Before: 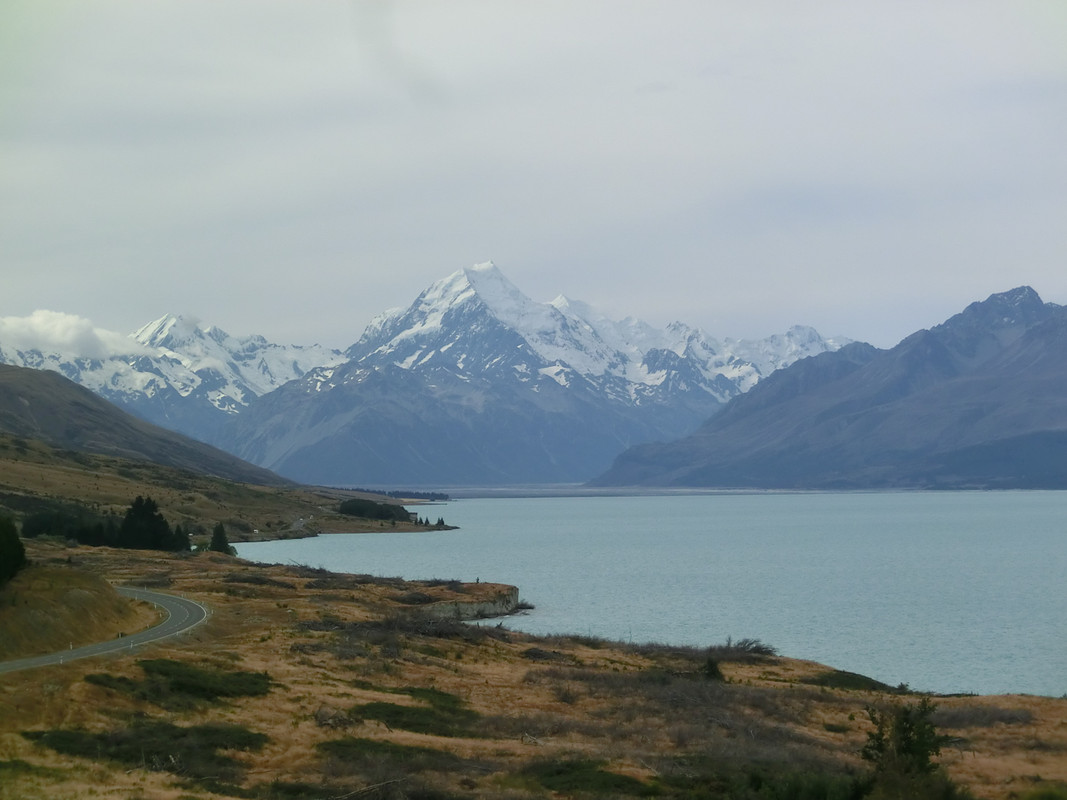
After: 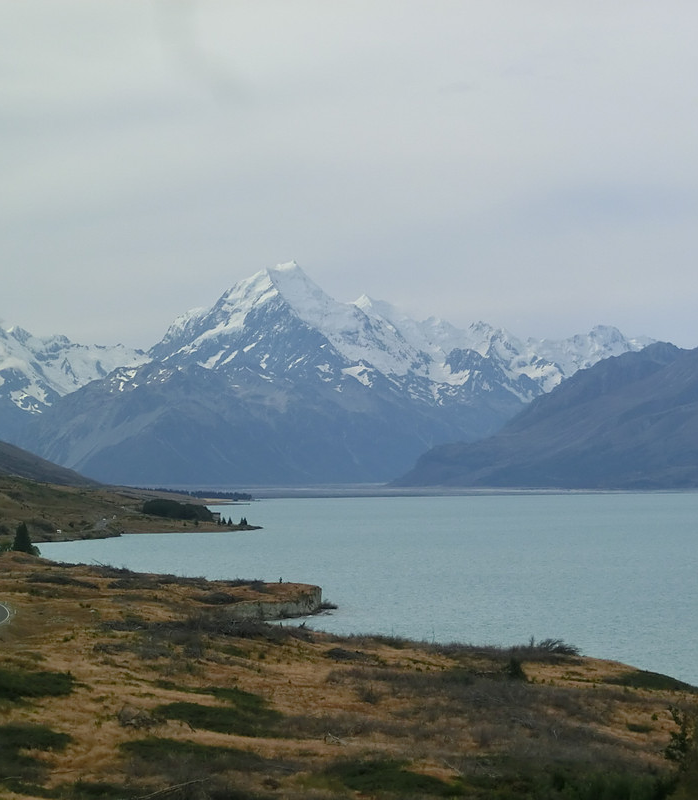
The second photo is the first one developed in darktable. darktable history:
sharpen: amount 0.2
crop and rotate: left 18.475%, right 16.031%
